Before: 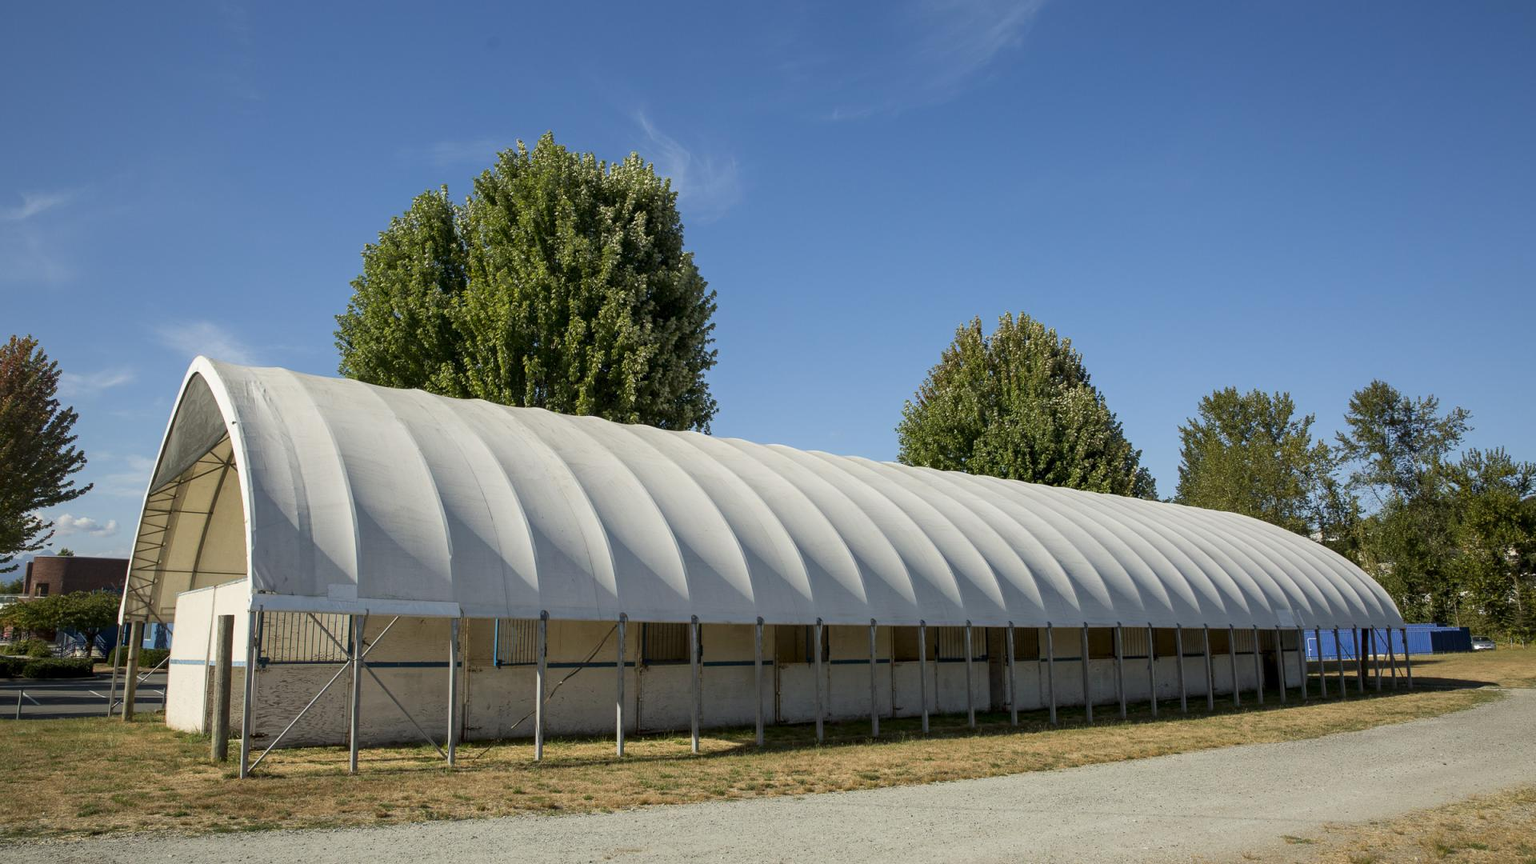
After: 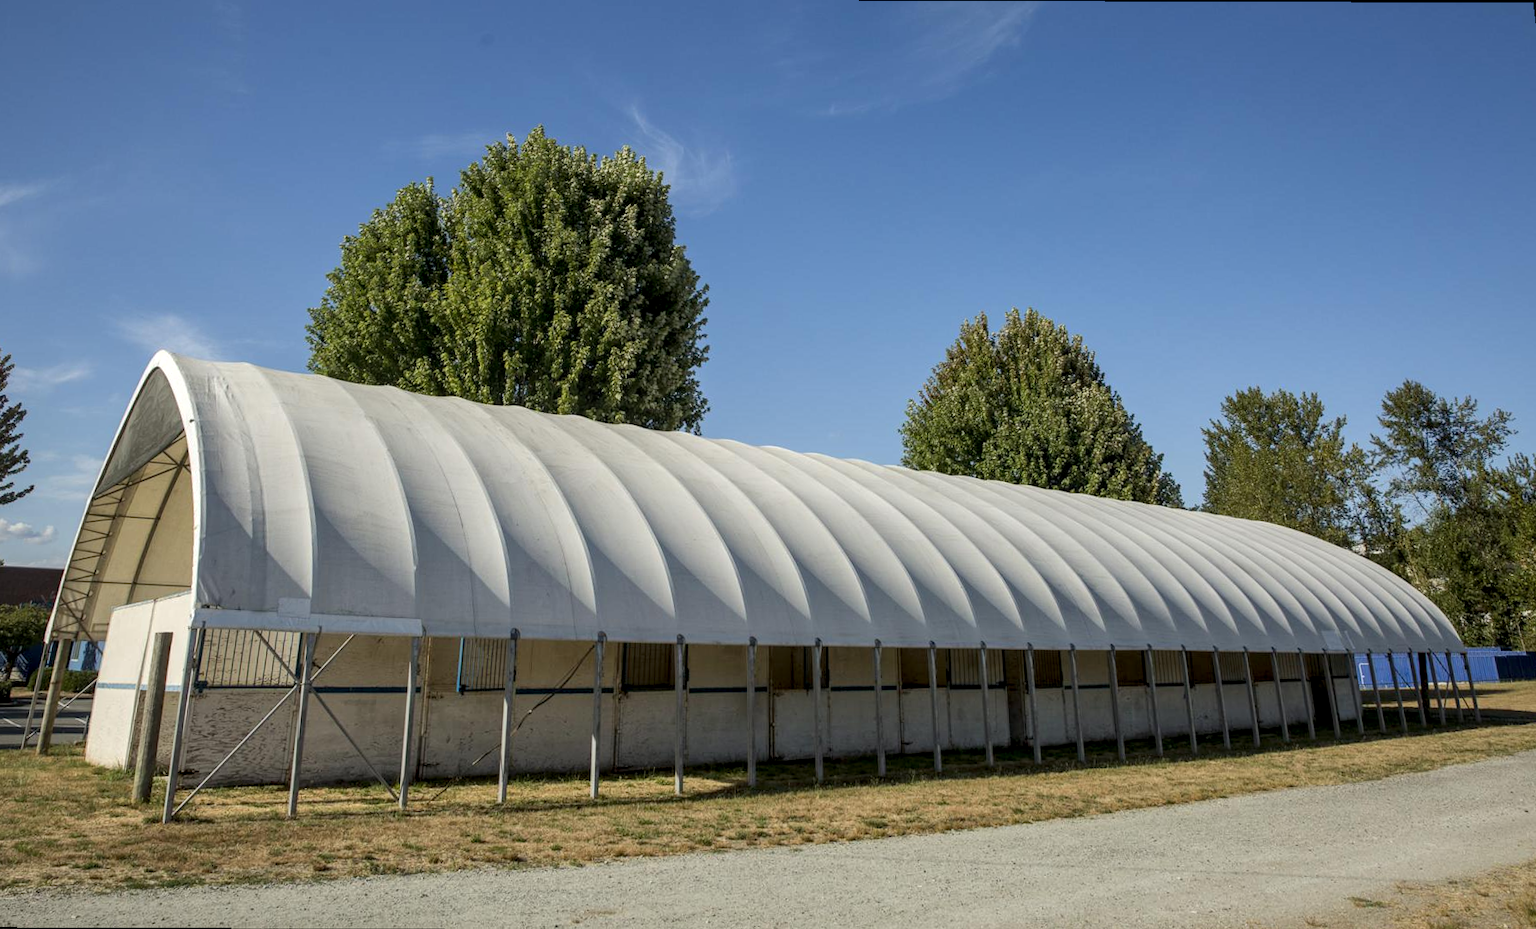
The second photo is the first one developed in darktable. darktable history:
rotate and perspective: rotation 0.215°, lens shift (vertical) -0.139, crop left 0.069, crop right 0.939, crop top 0.002, crop bottom 0.996
shadows and highlights: shadows 10, white point adjustment 1, highlights -40
local contrast: on, module defaults
